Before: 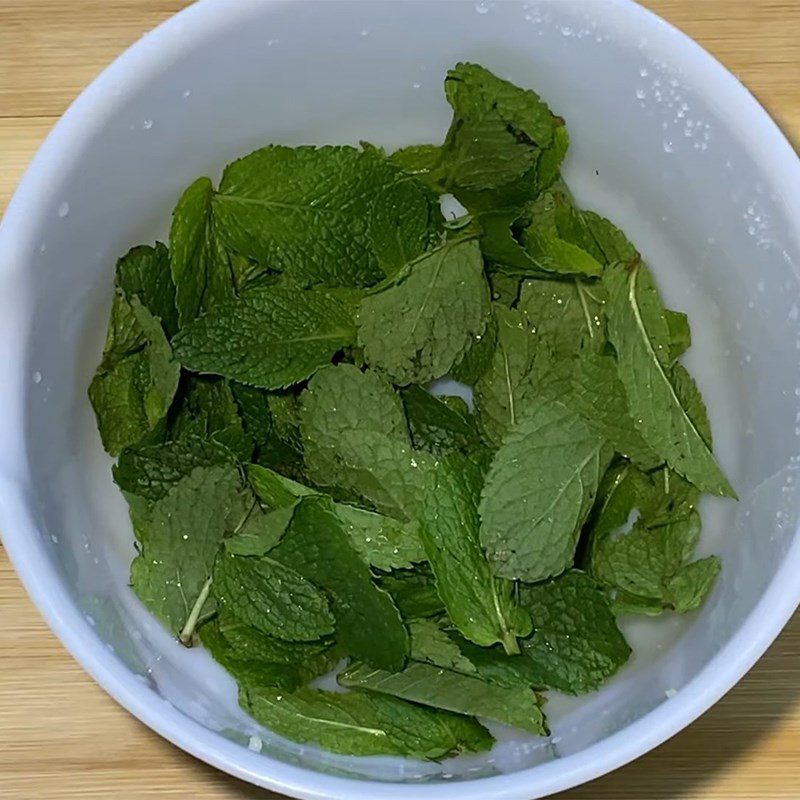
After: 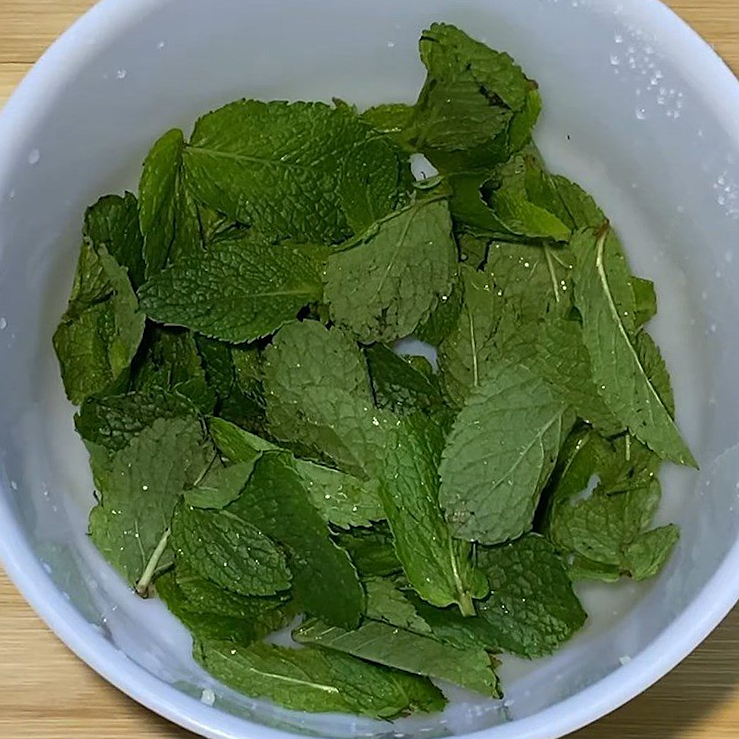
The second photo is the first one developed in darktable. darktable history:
crop and rotate: angle -1.9°, left 3.126%, top 3.868%, right 1.444%, bottom 0.678%
sharpen: radius 0.989
